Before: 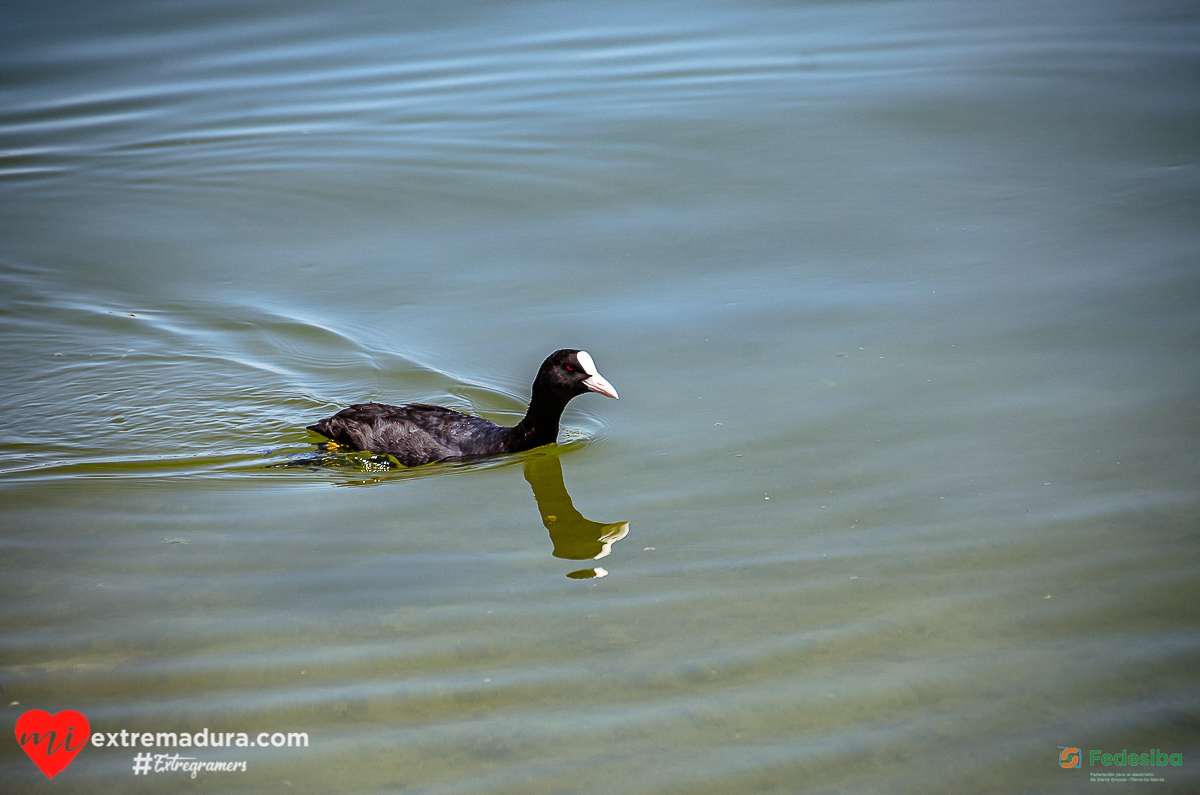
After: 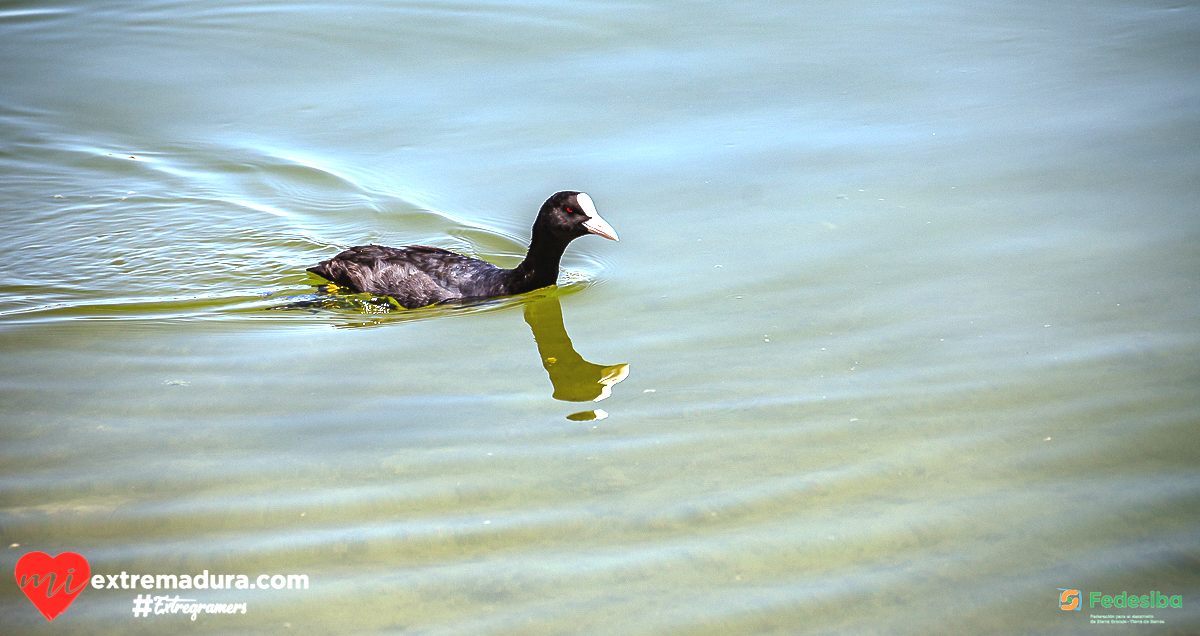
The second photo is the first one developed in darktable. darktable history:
crop and rotate: top 19.998%
exposure: black level correction -0.002, exposure 1.115 EV, compensate highlight preservation false
